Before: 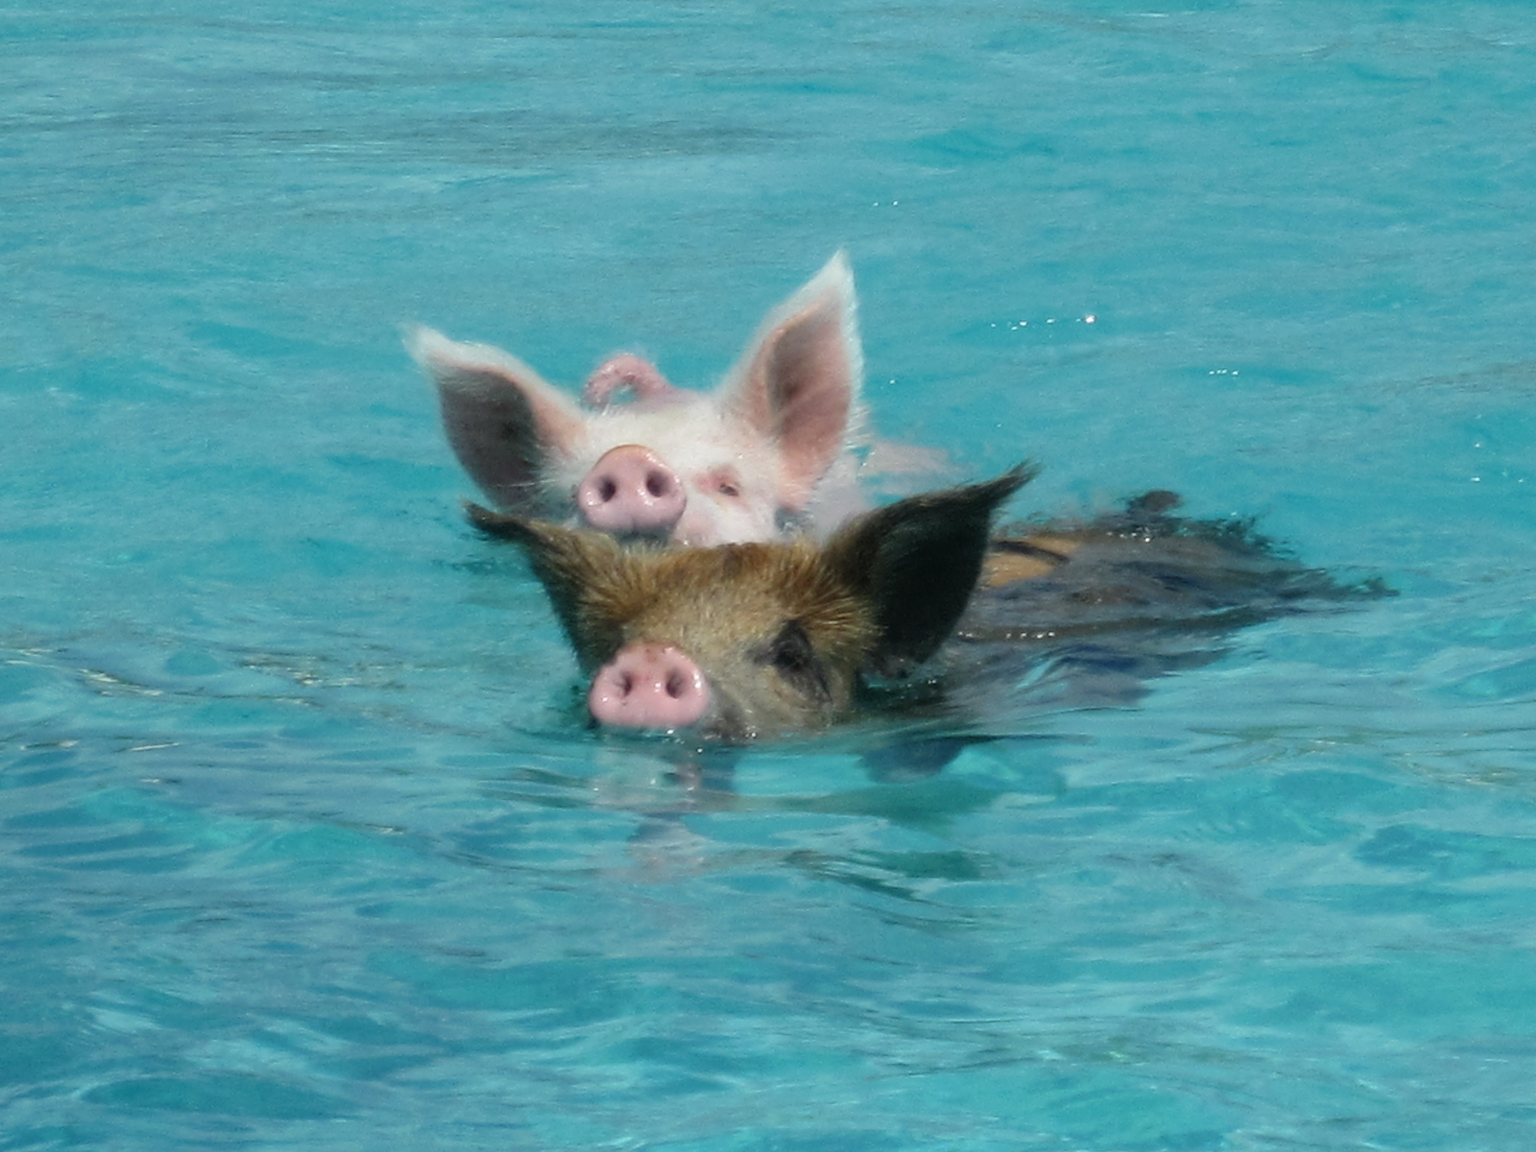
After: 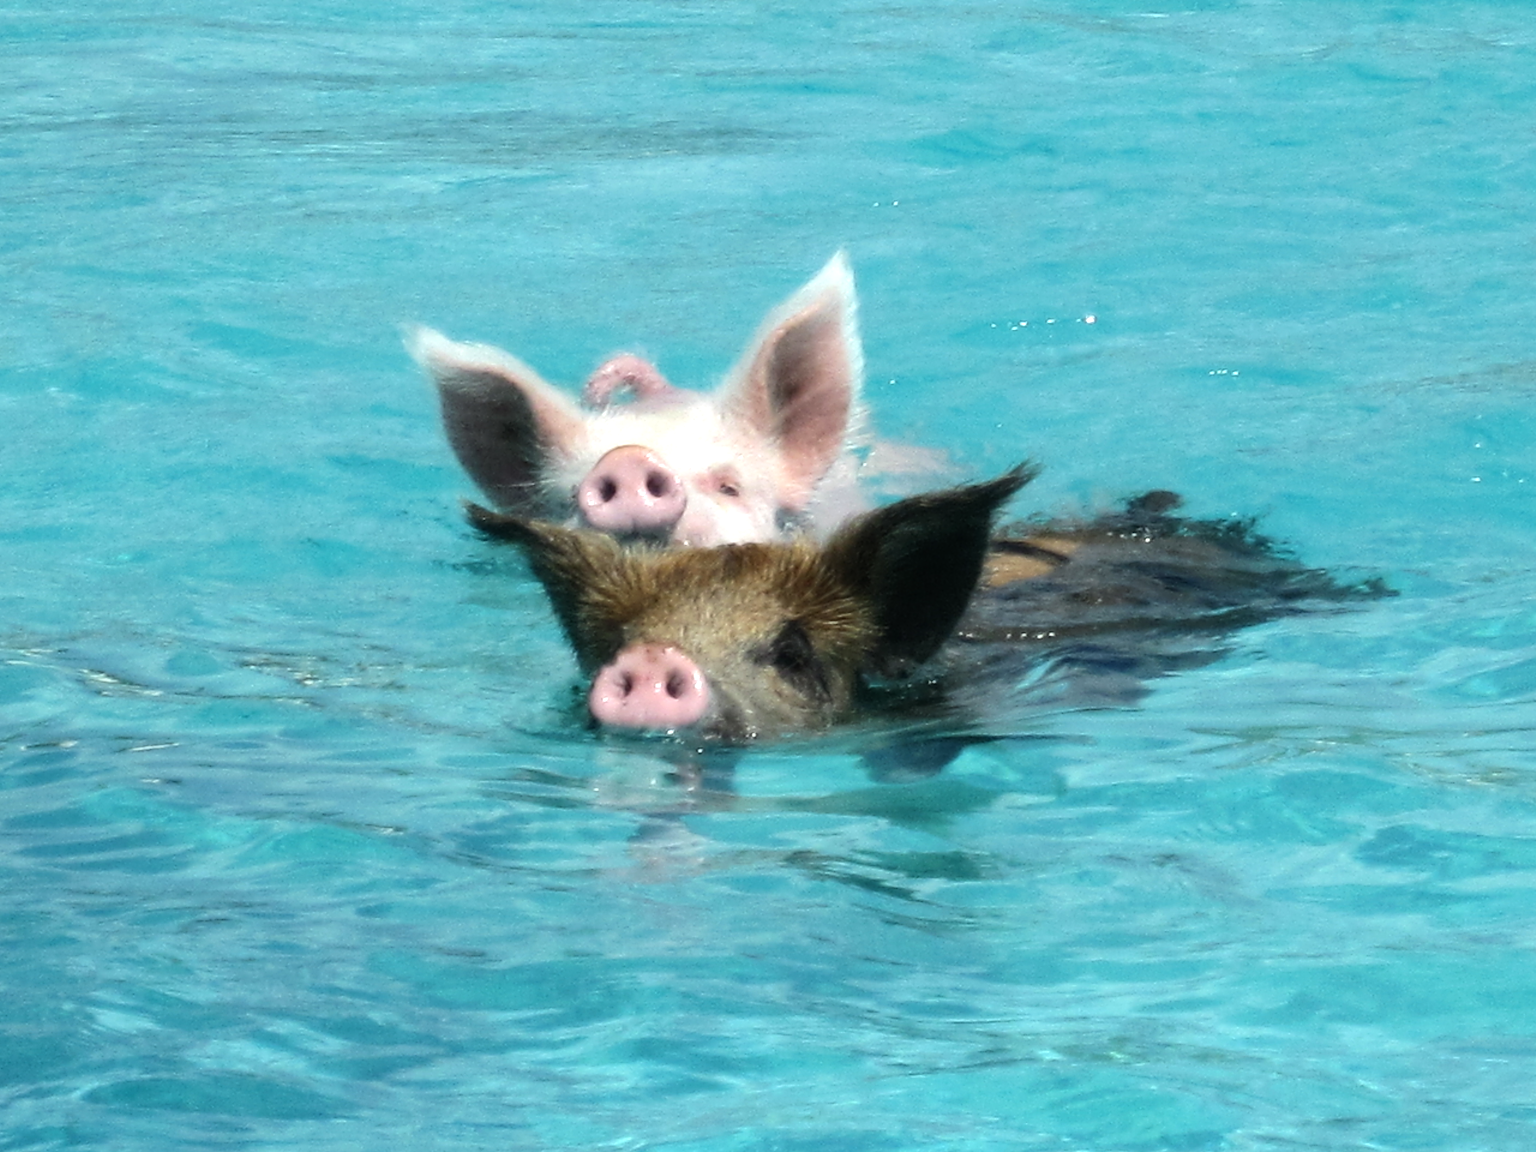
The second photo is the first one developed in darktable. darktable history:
tone equalizer: -8 EV -0.724 EV, -7 EV -0.677 EV, -6 EV -0.588 EV, -5 EV -0.398 EV, -3 EV 0.387 EV, -2 EV 0.6 EV, -1 EV 0.679 EV, +0 EV 0.735 EV, edges refinement/feathering 500, mask exposure compensation -1.57 EV, preserve details no
